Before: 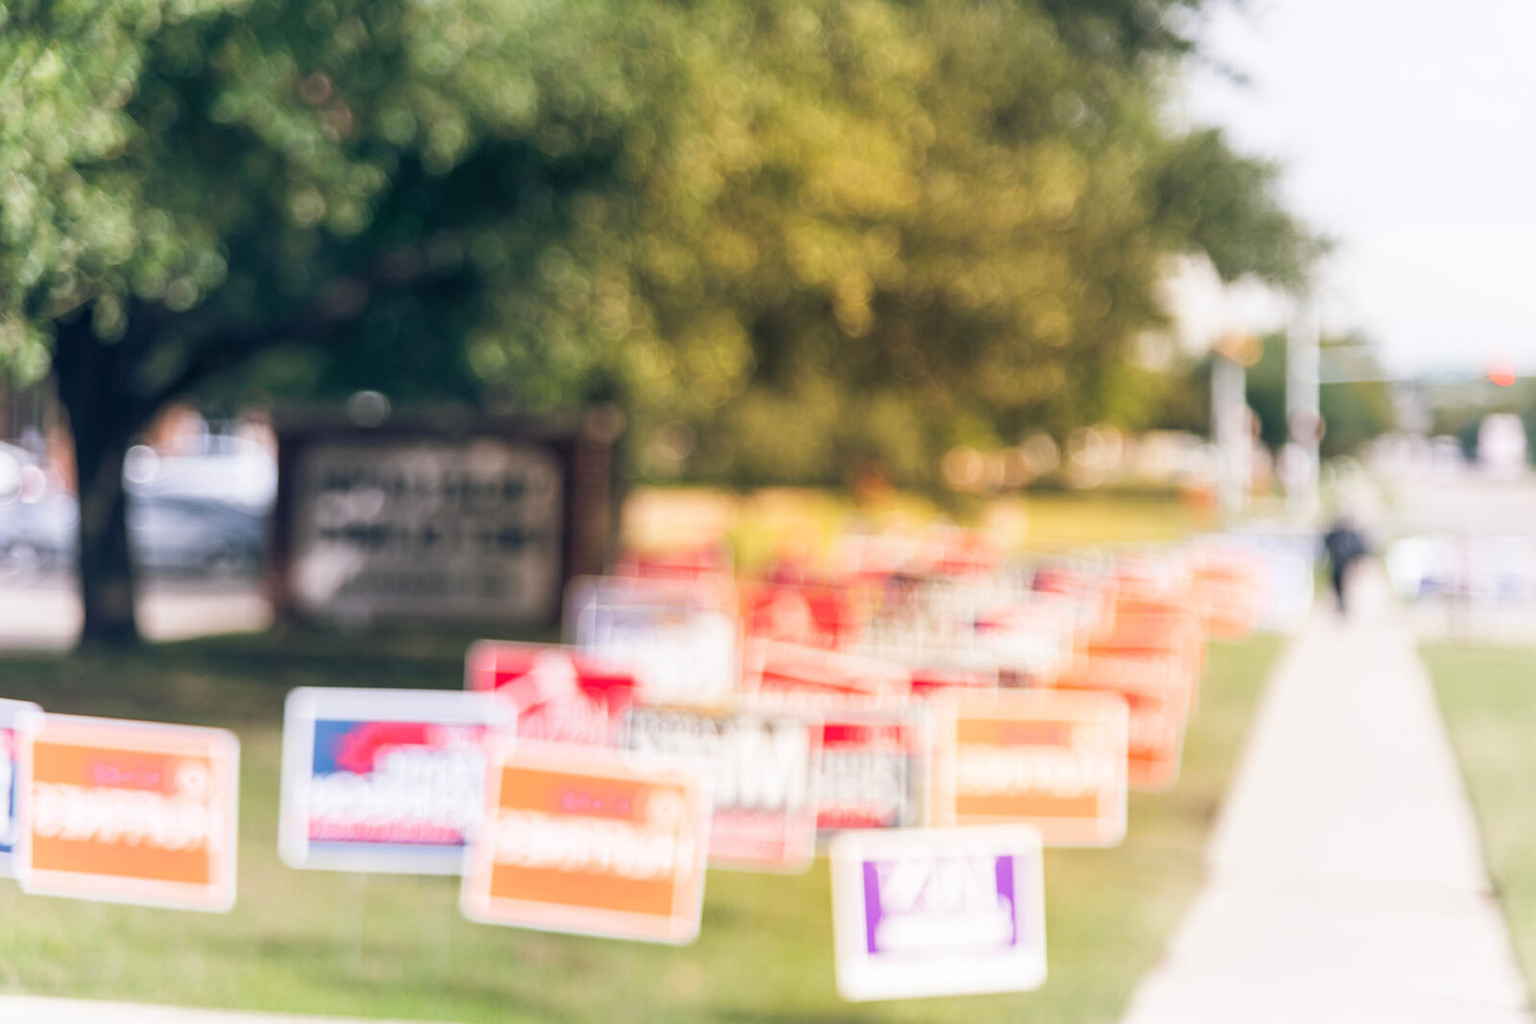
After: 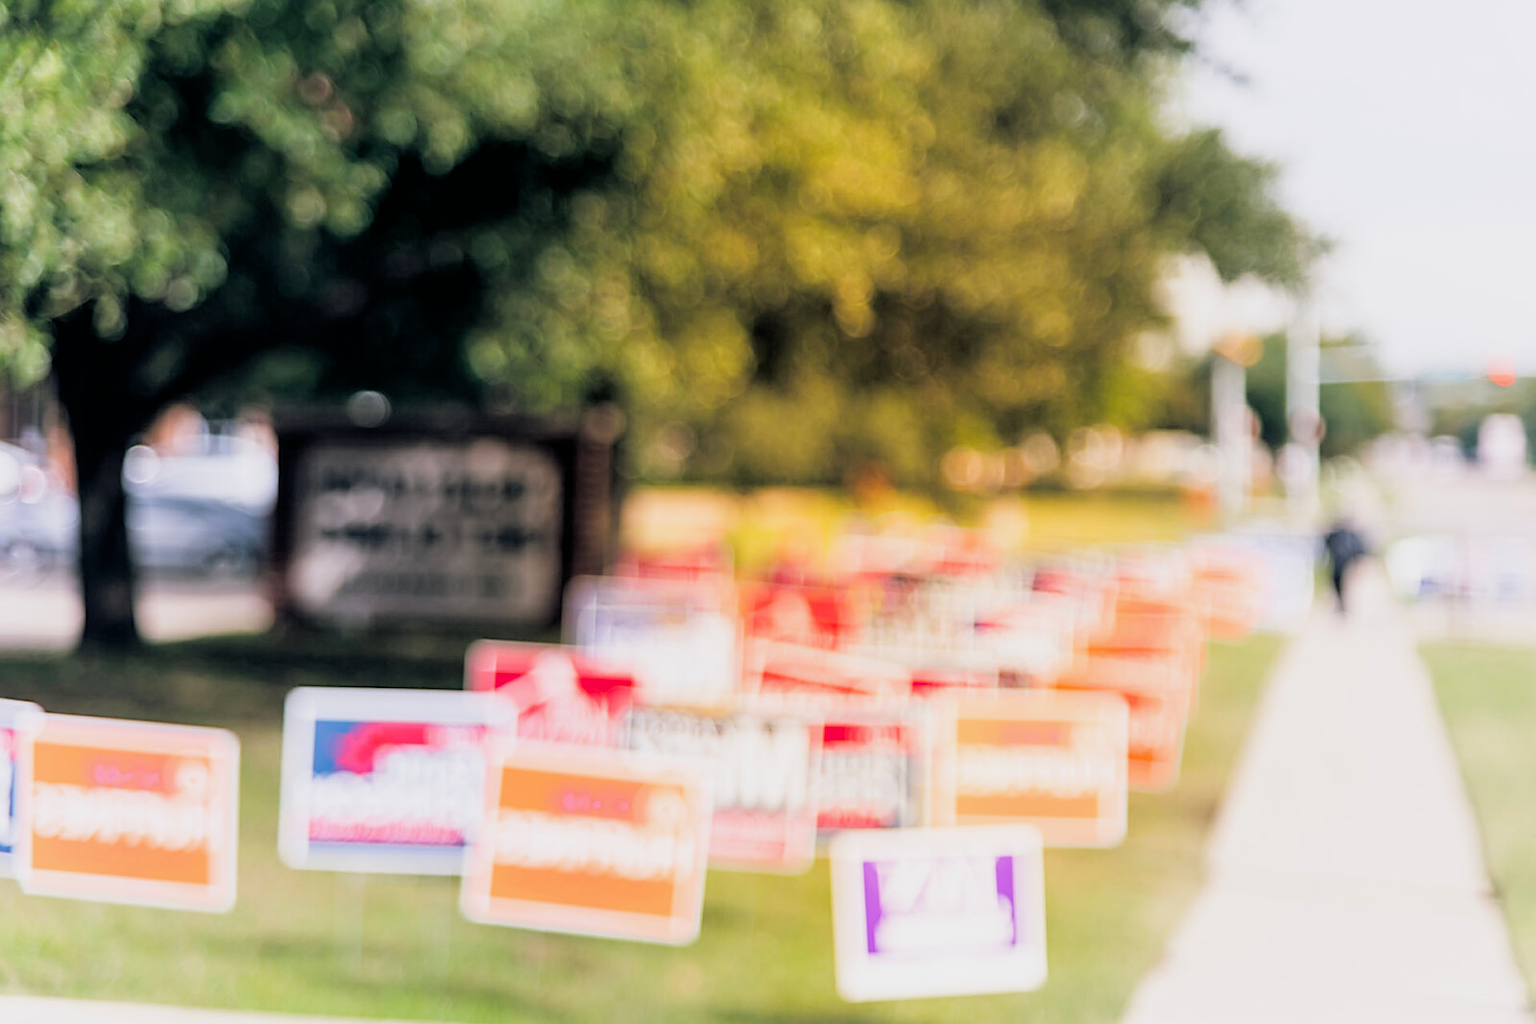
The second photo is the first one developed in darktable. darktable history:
color balance rgb: perceptual saturation grading › global saturation 10%, global vibrance 10%
filmic rgb: black relative exposure -3.92 EV, white relative exposure 3.14 EV, hardness 2.87
sharpen: radius 1.864, amount 0.398, threshold 1.271
